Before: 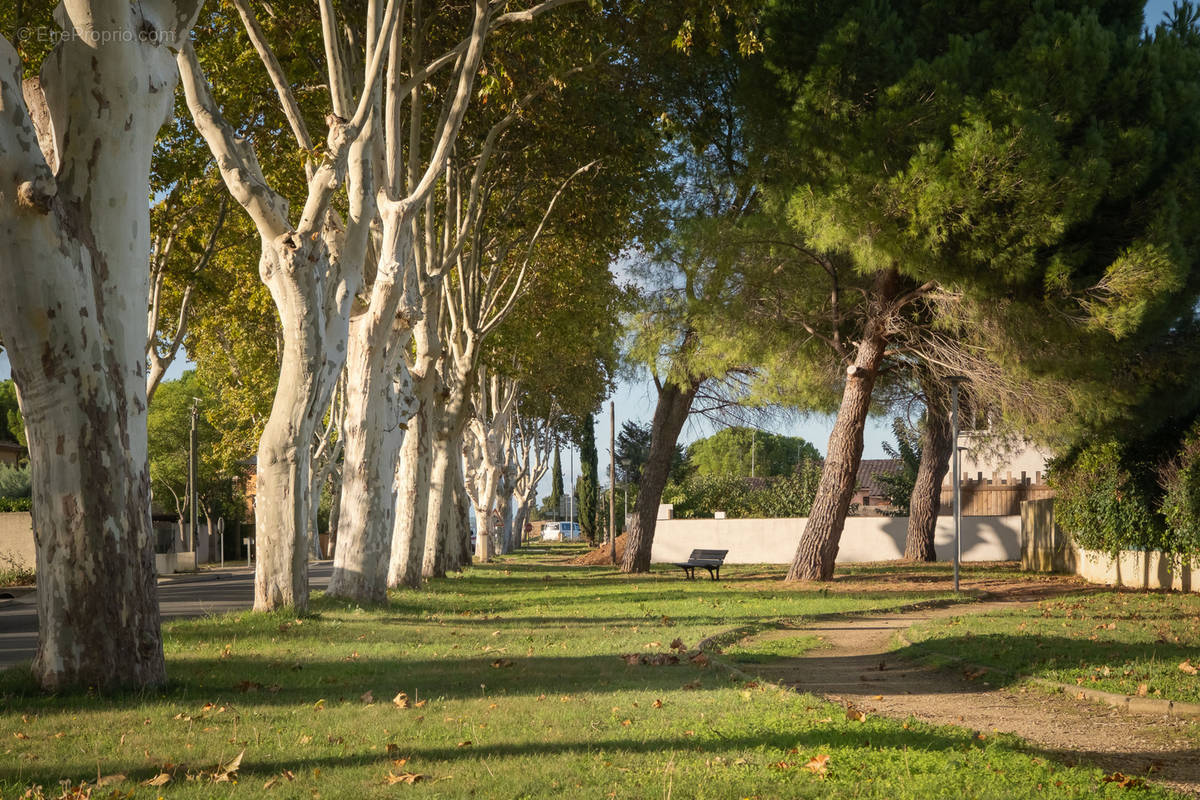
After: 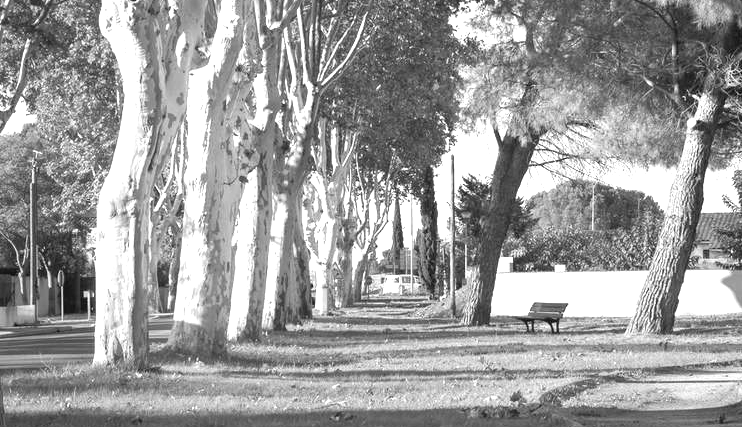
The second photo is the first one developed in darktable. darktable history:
crop: left 13.371%, top 30.946%, right 24.788%, bottom 15.647%
exposure: black level correction 0, exposure 1.199 EV, compensate highlight preservation false
color zones: curves: ch0 [(0, 0.613) (0.01, 0.613) (0.245, 0.448) (0.498, 0.529) (0.642, 0.665) (0.879, 0.777) (0.99, 0.613)]; ch1 [(0, 0) (0.143, 0) (0.286, 0) (0.429, 0) (0.571, 0) (0.714, 0) (0.857, 0)]
